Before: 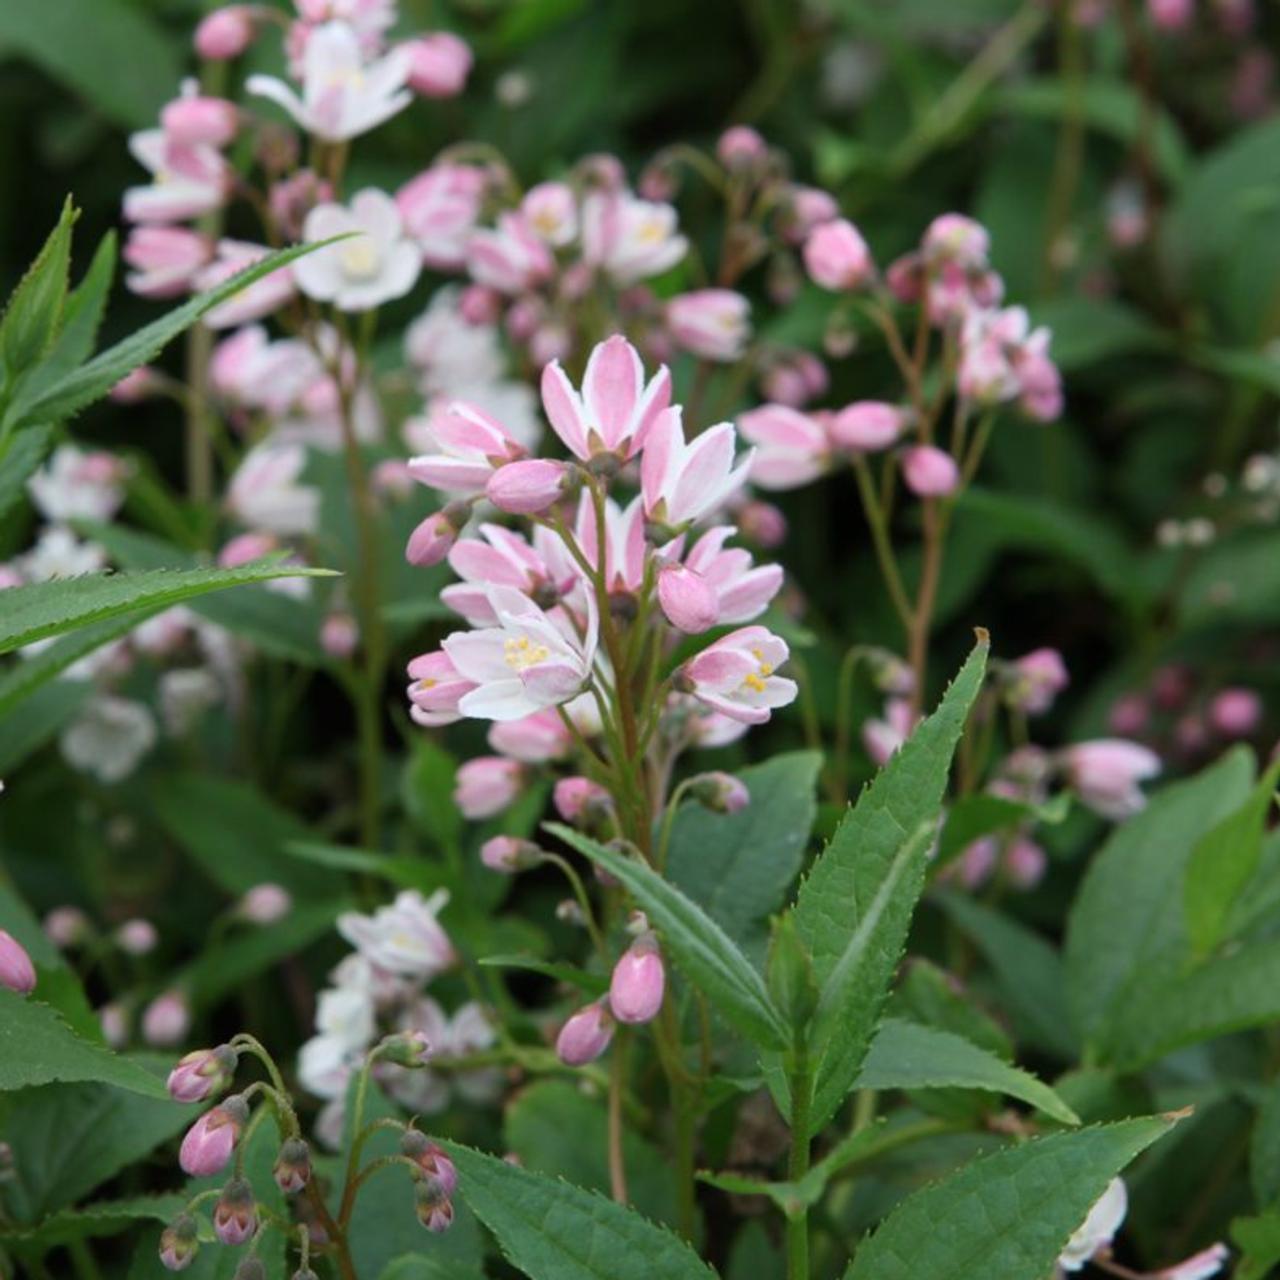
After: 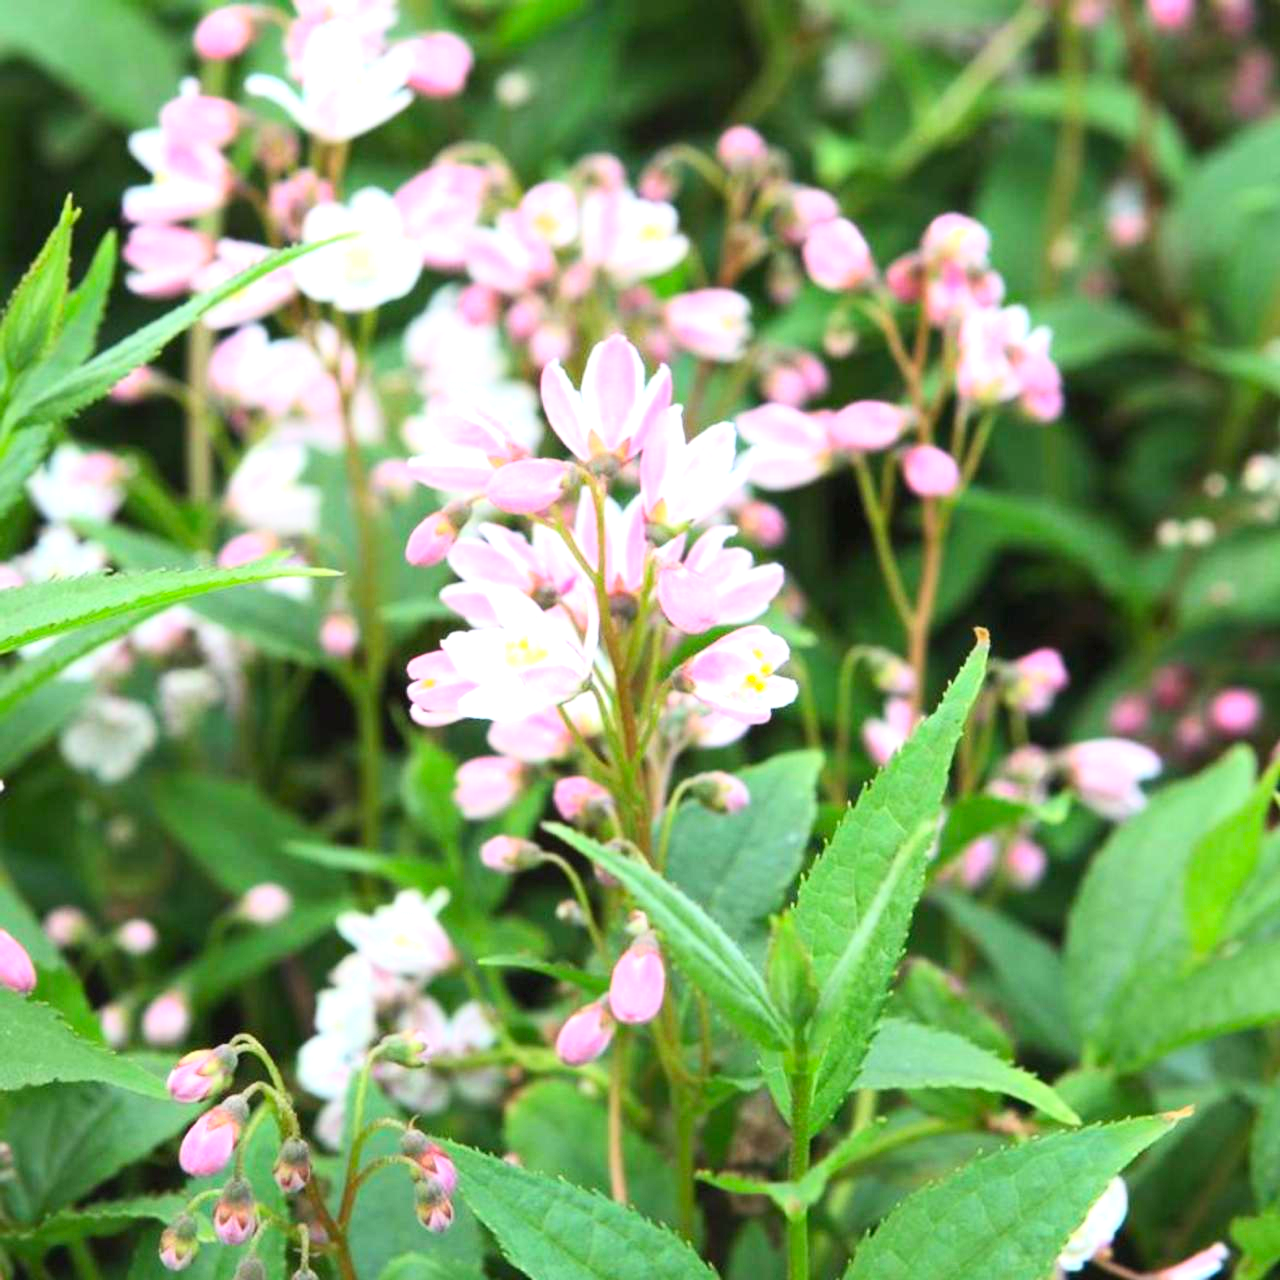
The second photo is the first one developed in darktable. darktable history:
exposure: black level correction 0, exposure 1.101 EV, compensate highlight preservation false
contrast brightness saturation: contrast 0.239, brightness 0.245, saturation 0.394
